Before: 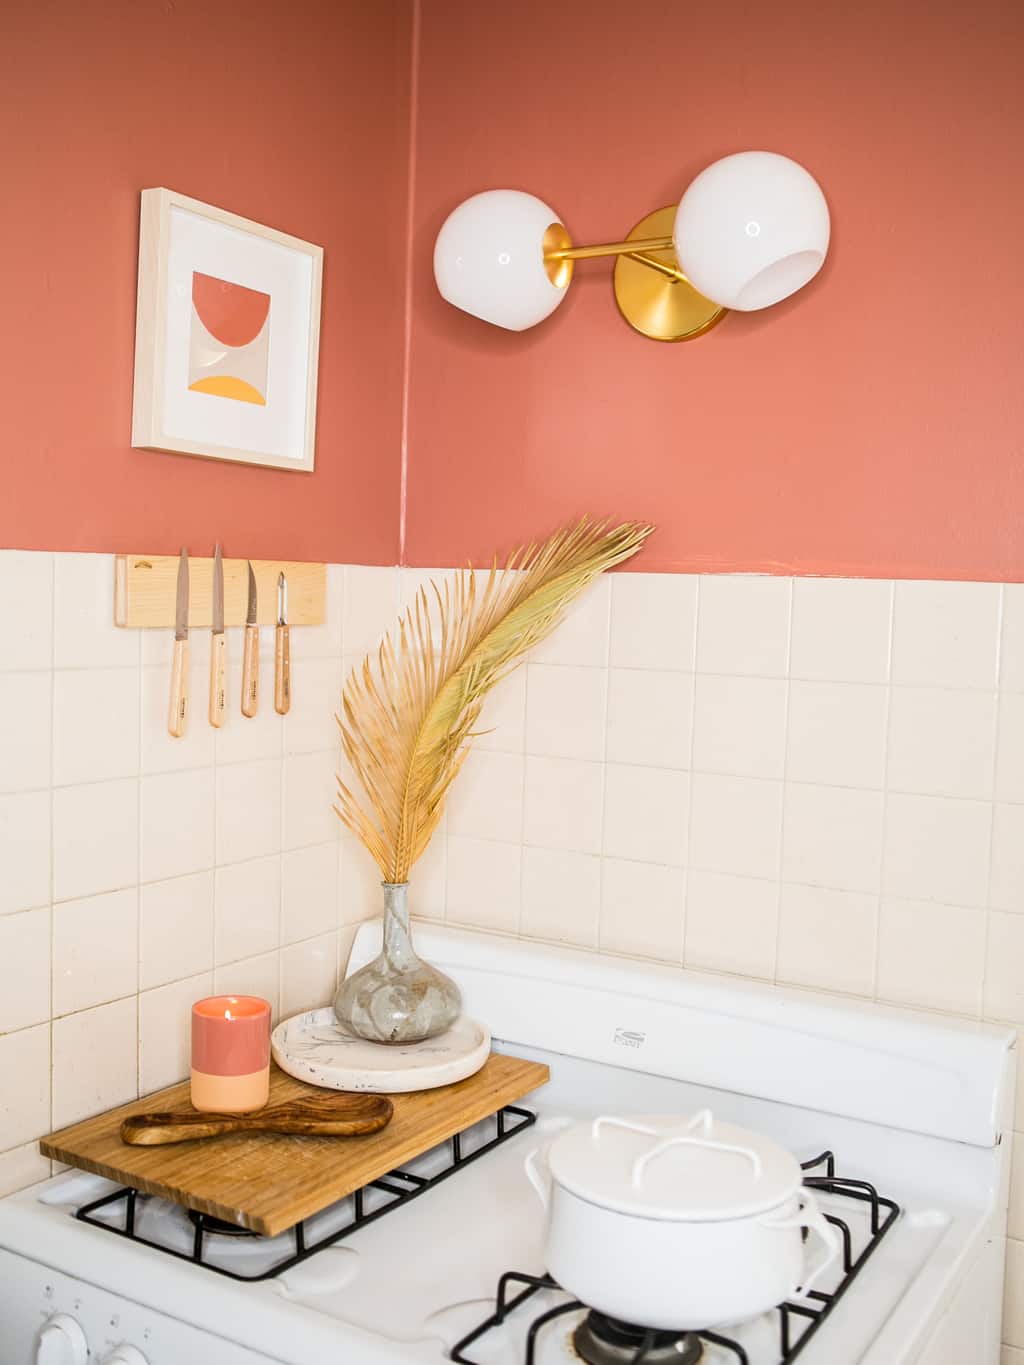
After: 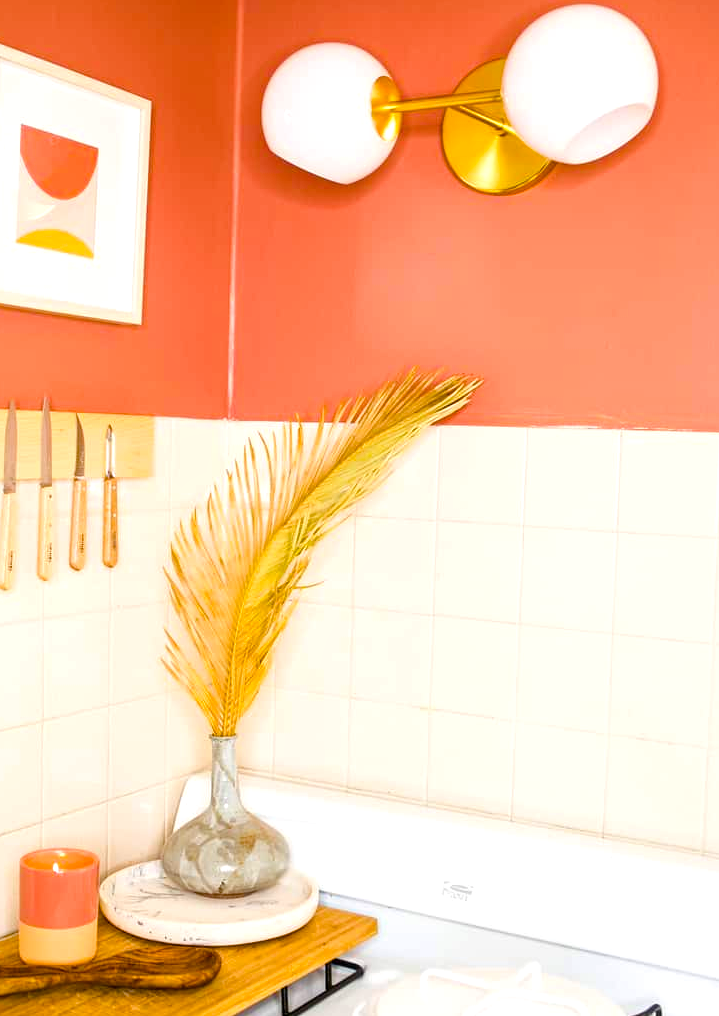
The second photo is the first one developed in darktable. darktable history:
crop and rotate: left 16.853%, top 10.814%, right 12.866%, bottom 14.692%
local contrast: mode bilateral grid, contrast 15, coarseness 36, detail 106%, midtone range 0.2
color balance rgb: shadows lift › chroma 3.135%, shadows lift › hue 279.84°, linear chroma grading › global chroma 15.253%, perceptual saturation grading › global saturation 20.192%, perceptual saturation grading › highlights -19.728%, perceptual saturation grading › shadows 29.888%, perceptual brilliance grading › global brilliance 9.604%, perceptual brilliance grading › shadows 15.195%, global vibrance 20%
